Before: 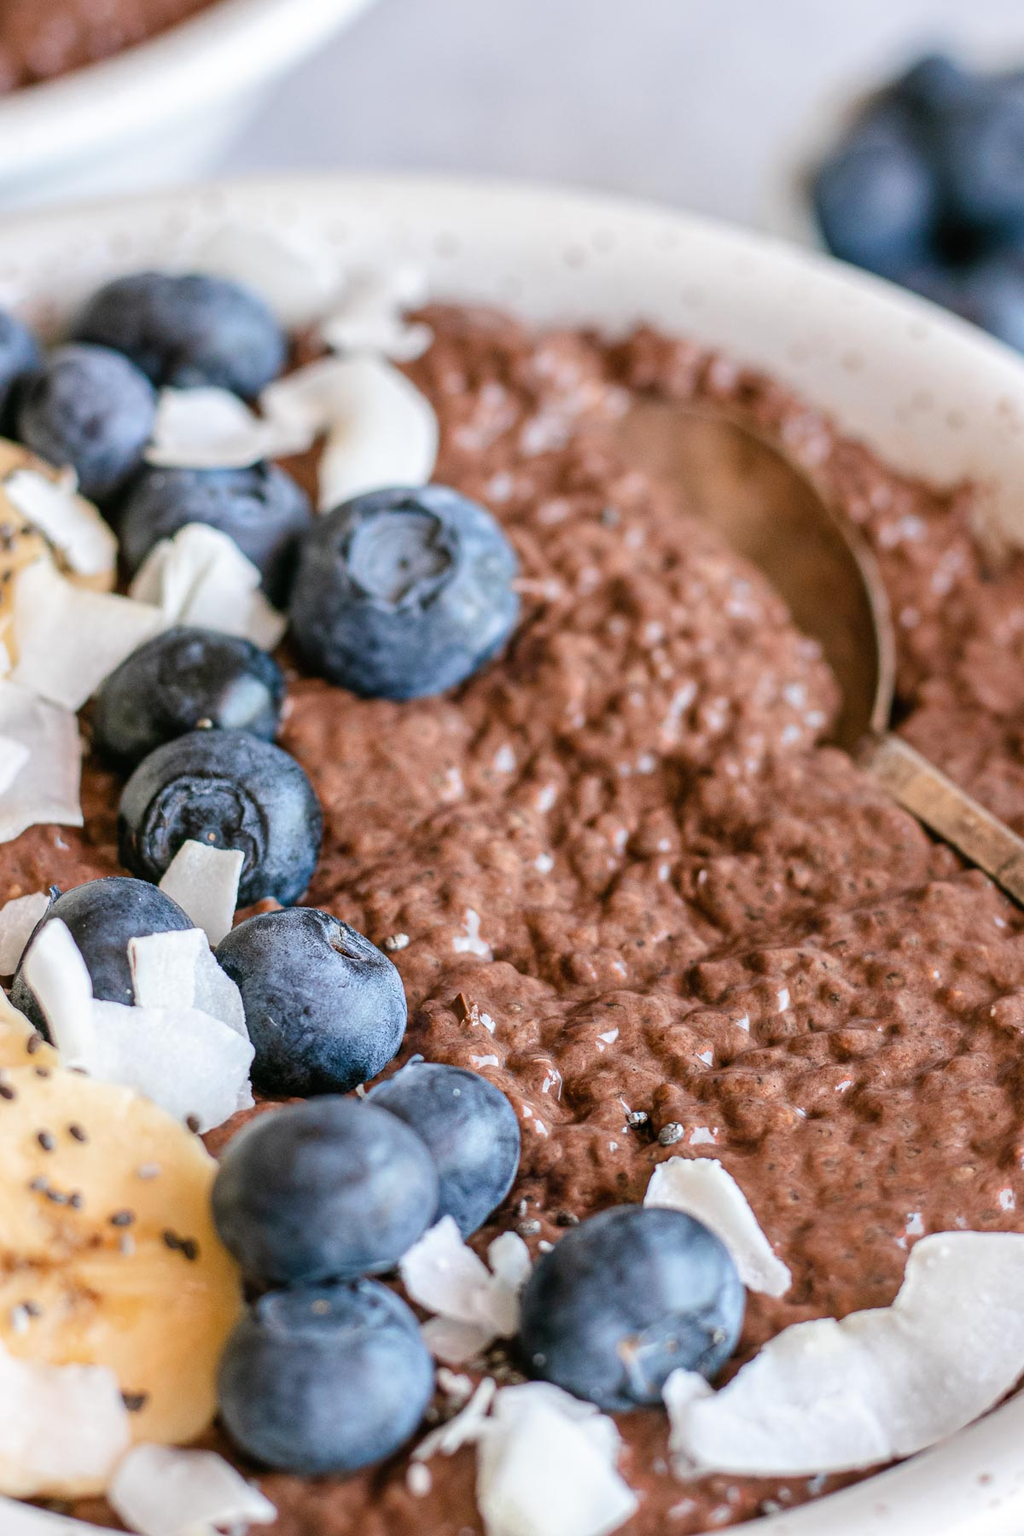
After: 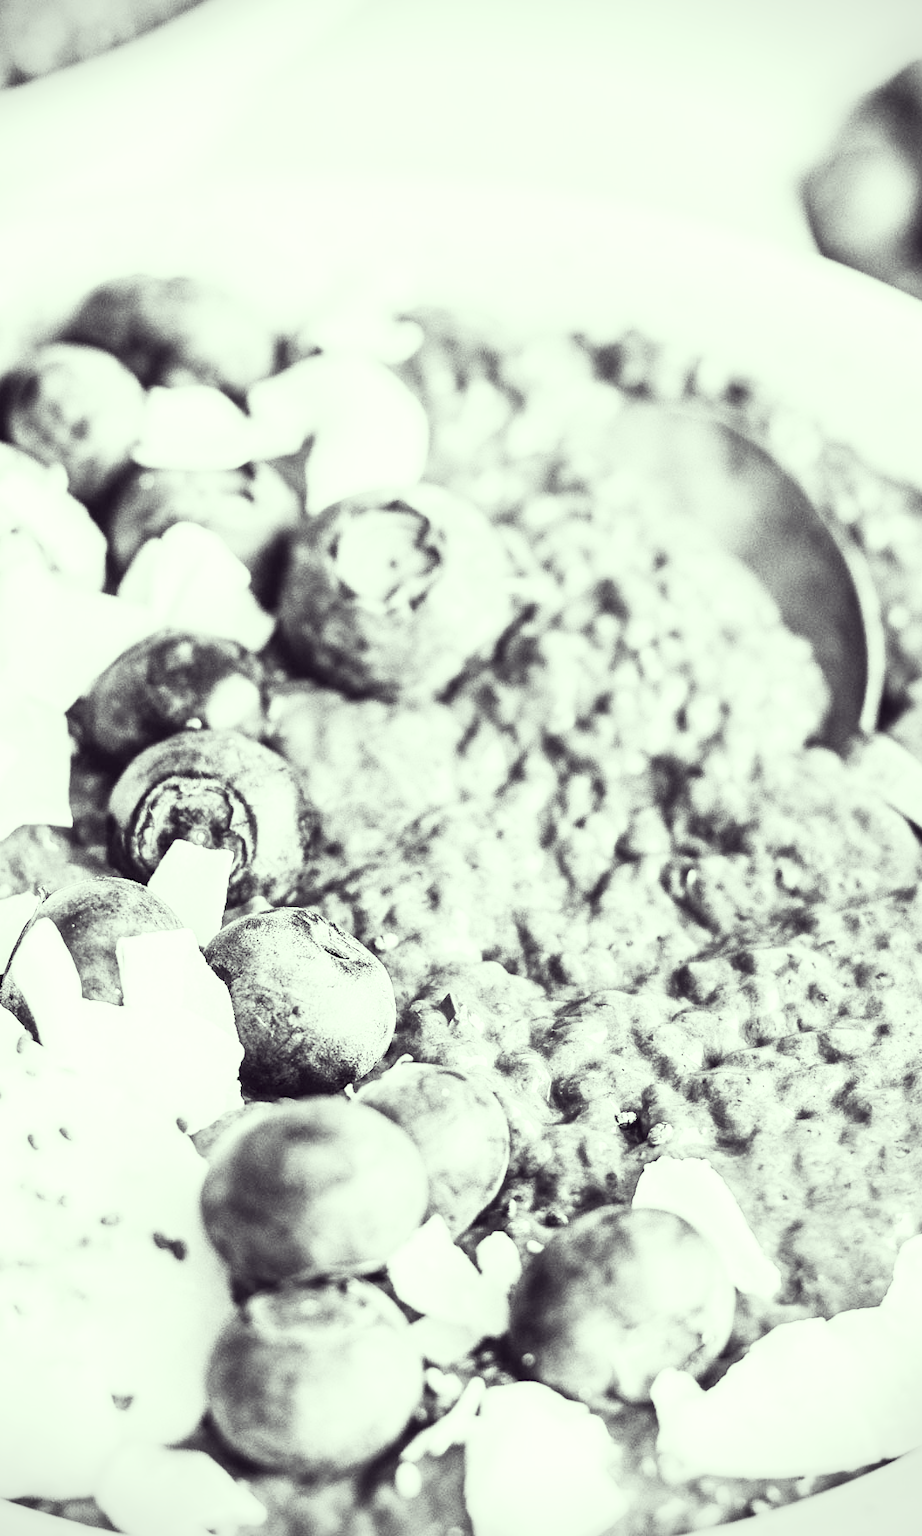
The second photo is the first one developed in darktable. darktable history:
crop and rotate: left 1.088%, right 8.807%
exposure: black level correction 0, exposure 1 EV, compensate exposure bias true, compensate highlight preservation false
contrast brightness saturation: contrast 0.53, brightness 0.47, saturation -1
vignetting: fall-off start 91.19%
color correction: highlights a* -20.17, highlights b* 20.27, shadows a* 20.03, shadows b* -20.46, saturation 0.43
